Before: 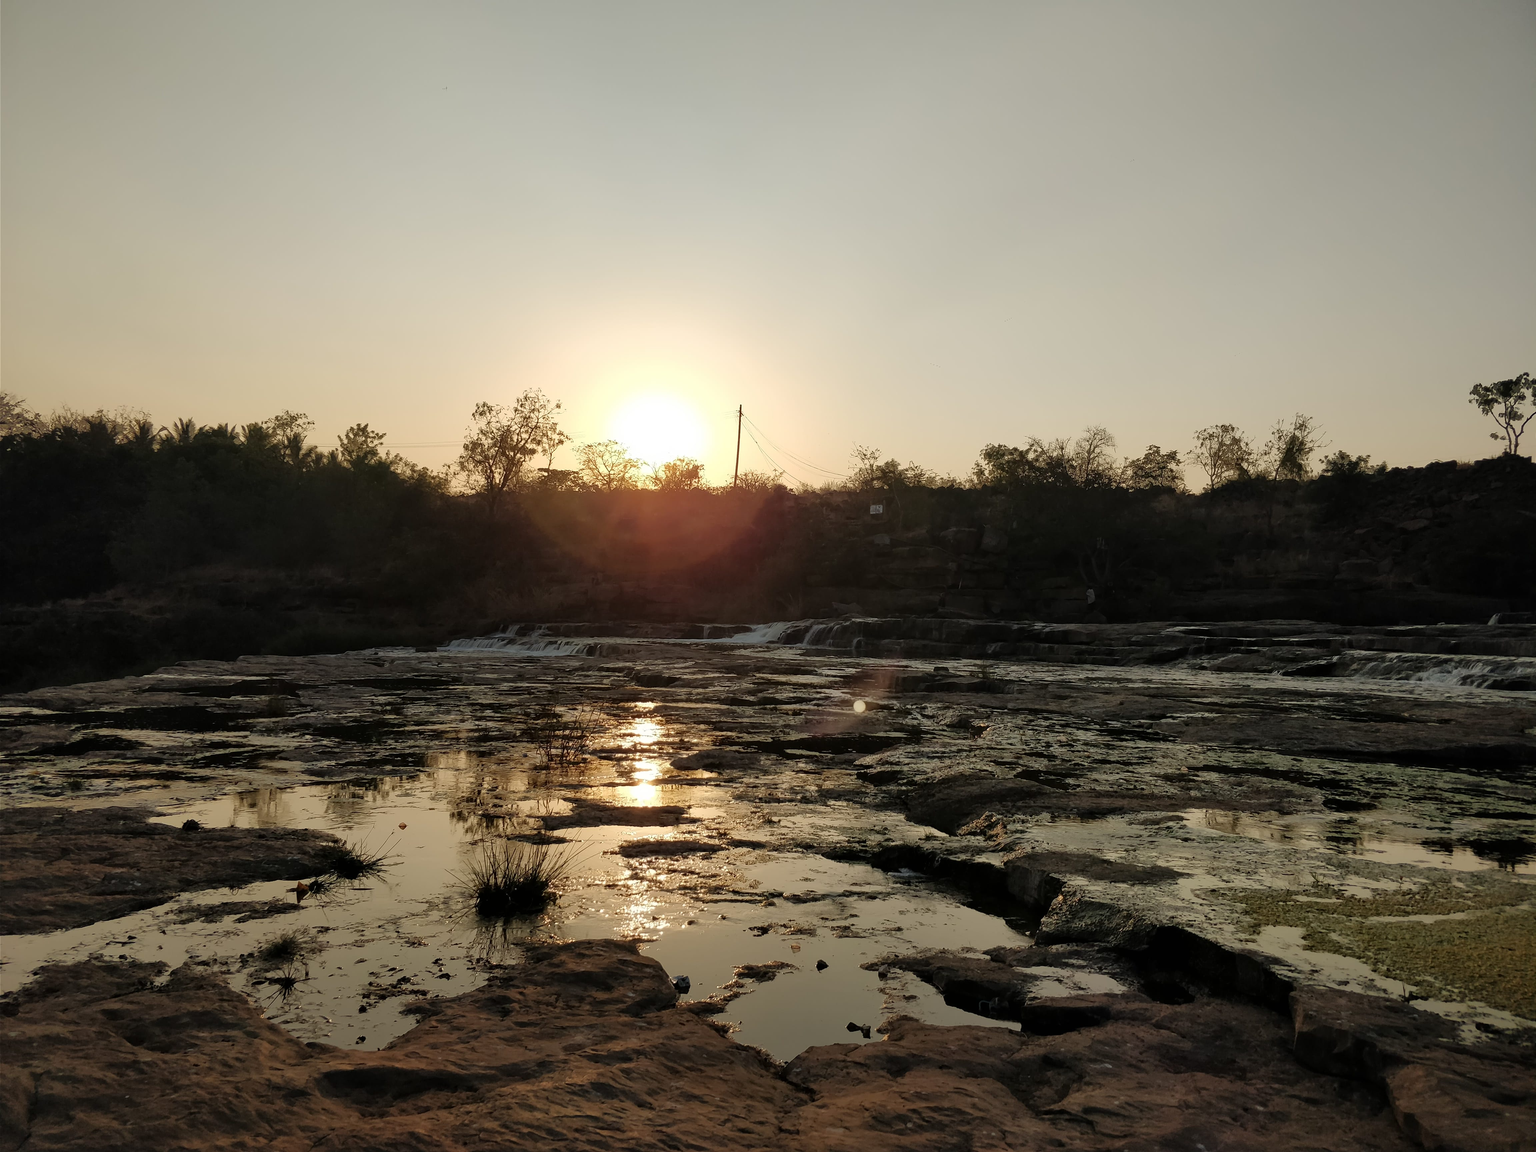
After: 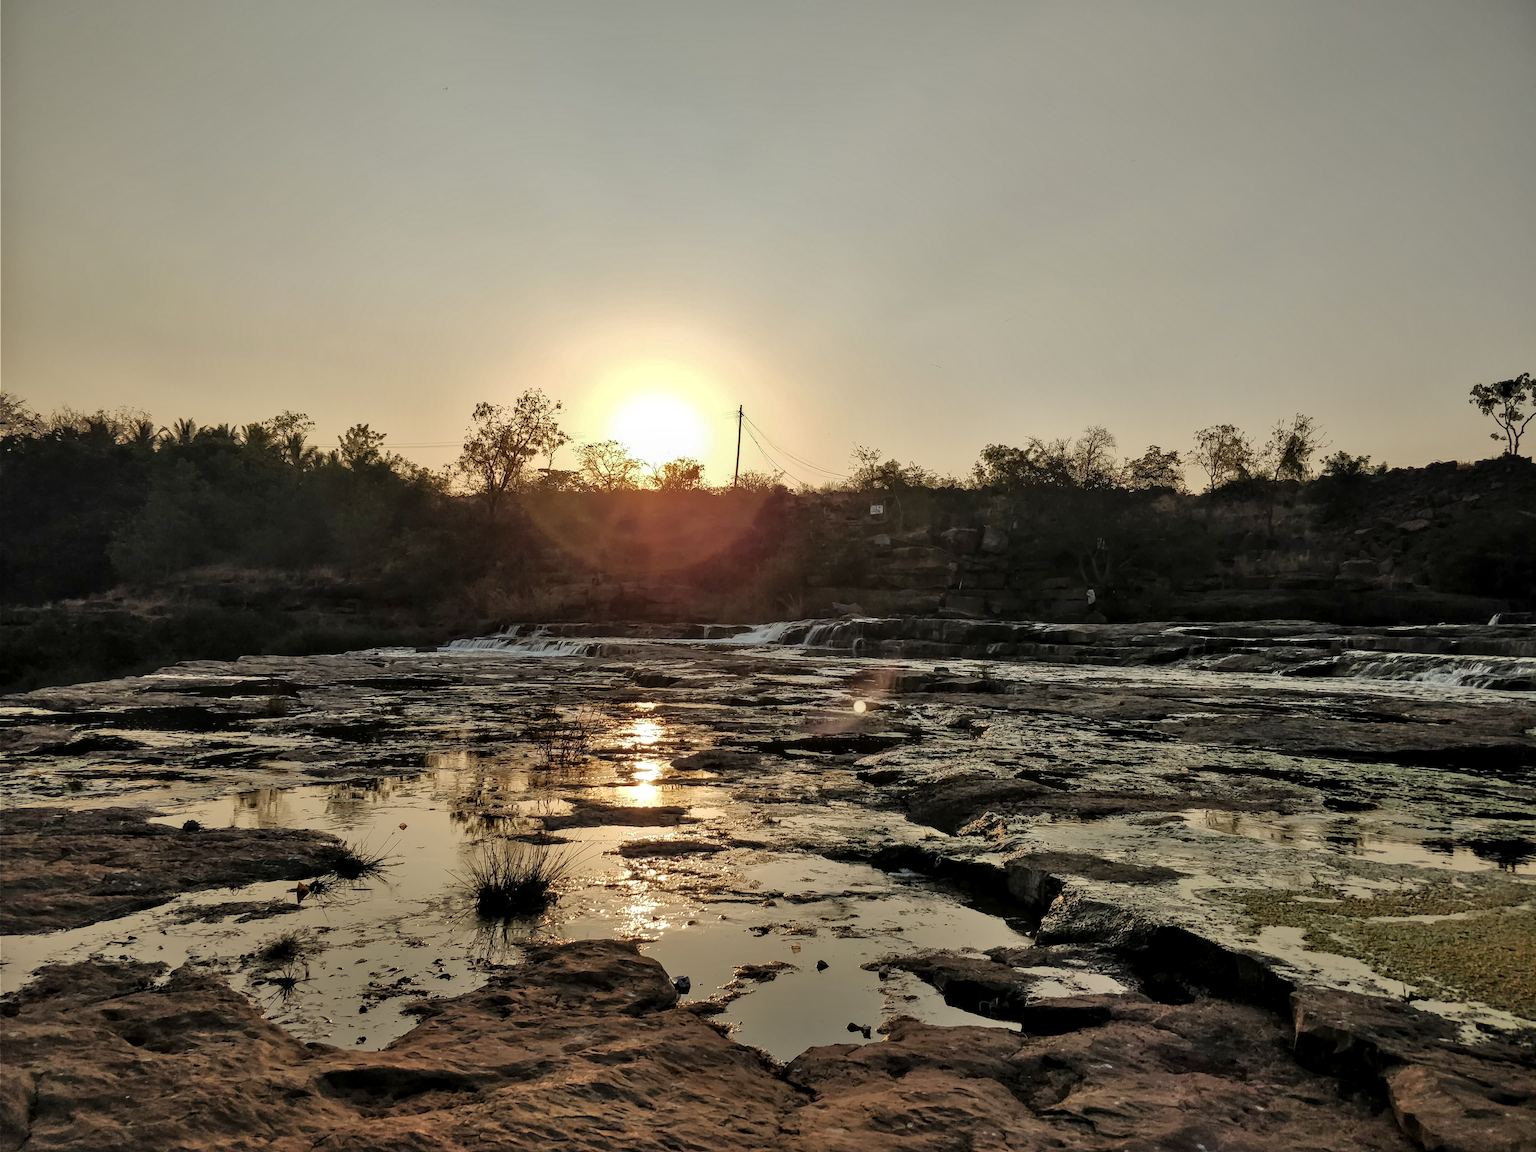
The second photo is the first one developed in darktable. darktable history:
shadows and highlights: white point adjustment 0.05, highlights color adjustment 55.9%, soften with gaussian
local contrast: detail 130%
